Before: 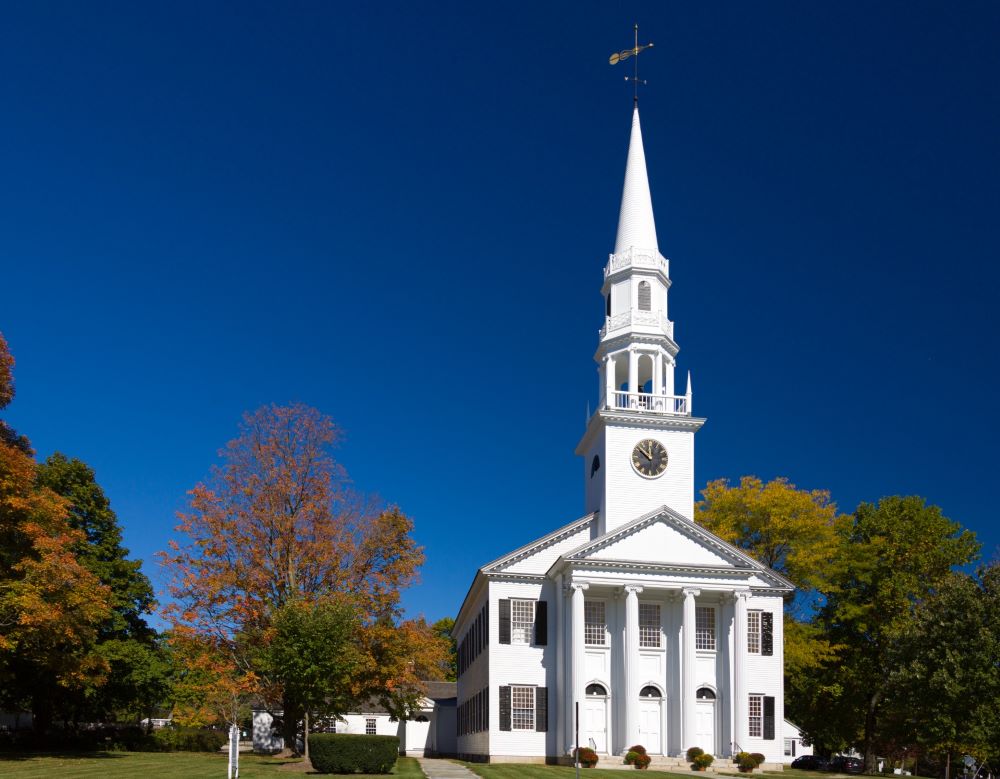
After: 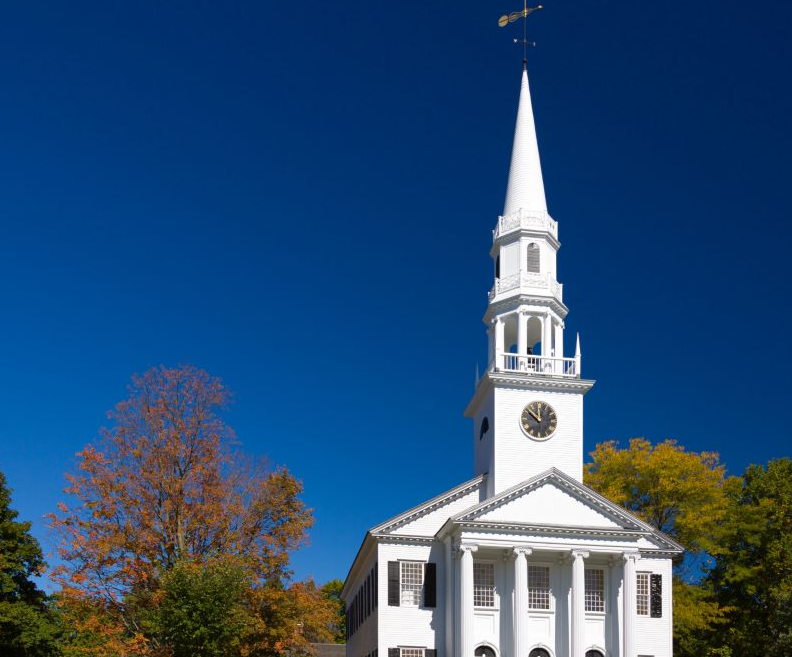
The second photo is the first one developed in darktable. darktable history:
crop: left 11.193%, top 4.968%, right 9.556%, bottom 10.685%
